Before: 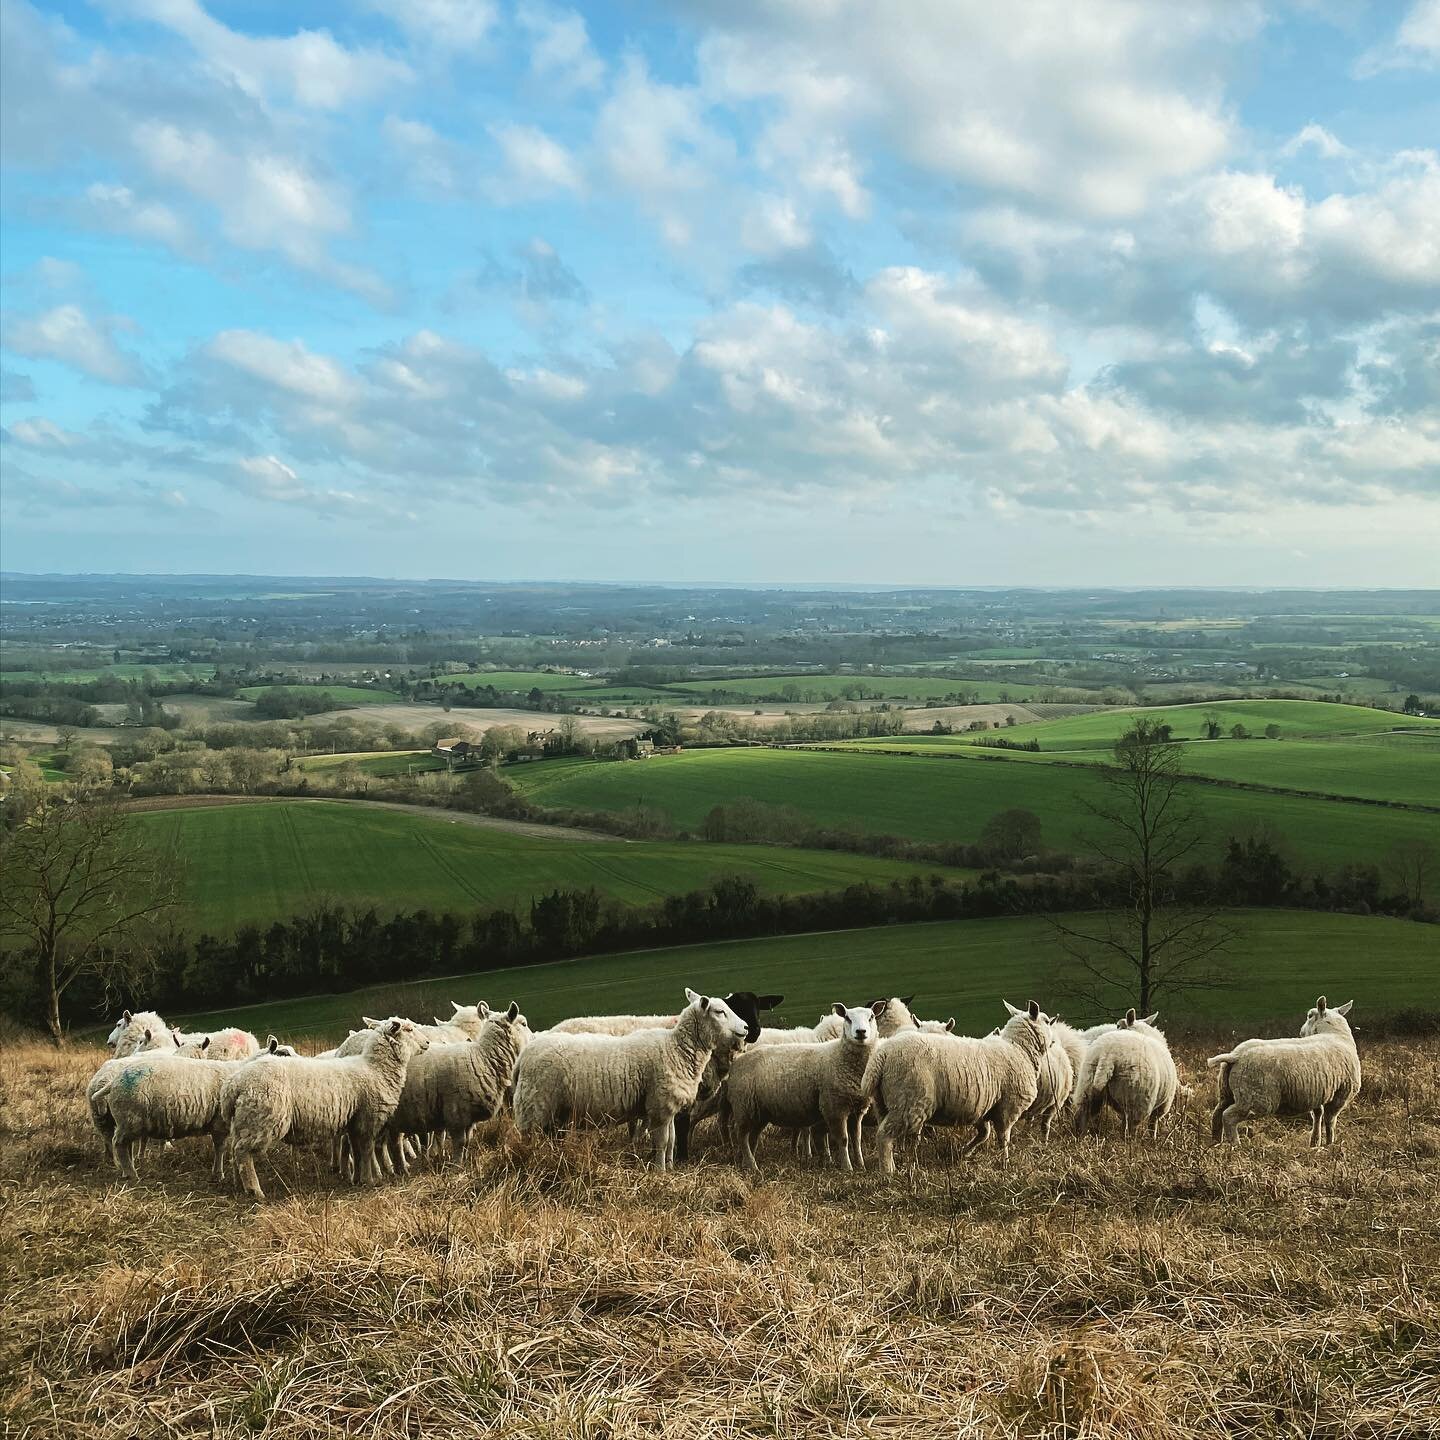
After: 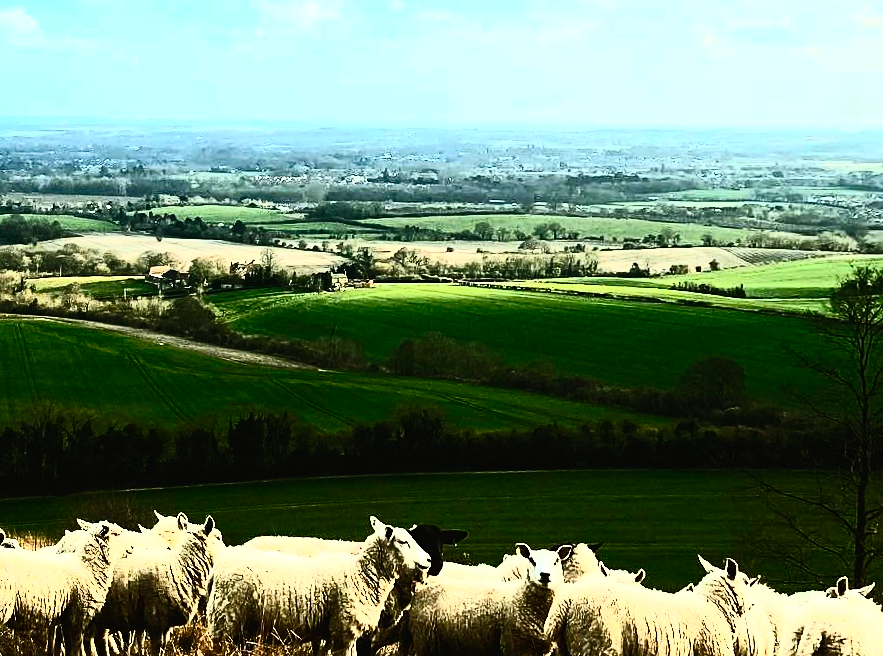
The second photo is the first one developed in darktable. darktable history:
tone equalizer: -8 EV -0.75 EV, -7 EV -0.7 EV, -6 EV -0.6 EV, -5 EV -0.4 EV, -3 EV 0.4 EV, -2 EV 0.6 EV, -1 EV 0.7 EV, +0 EV 0.75 EV, edges refinement/feathering 500, mask exposure compensation -1.57 EV, preserve details no
crop: left 13.312%, top 31.28%, right 24.627%, bottom 15.582%
contrast brightness saturation: contrast 0.83, brightness 0.59, saturation 0.59
rotate and perspective: rotation 1.69°, lens shift (vertical) -0.023, lens shift (horizontal) -0.291, crop left 0.025, crop right 0.988, crop top 0.092, crop bottom 0.842
graduated density: on, module defaults
tone curve: curves: ch0 [(0, 0) (0.003, 0.003) (0.011, 0.003) (0.025, 0.007) (0.044, 0.014) (0.069, 0.02) (0.1, 0.03) (0.136, 0.054) (0.177, 0.099) (0.224, 0.156) (0.277, 0.227) (0.335, 0.302) (0.399, 0.375) (0.468, 0.456) (0.543, 0.54) (0.623, 0.625) (0.709, 0.717) (0.801, 0.807) (0.898, 0.895) (1, 1)], preserve colors none
sharpen: amount 0.2
